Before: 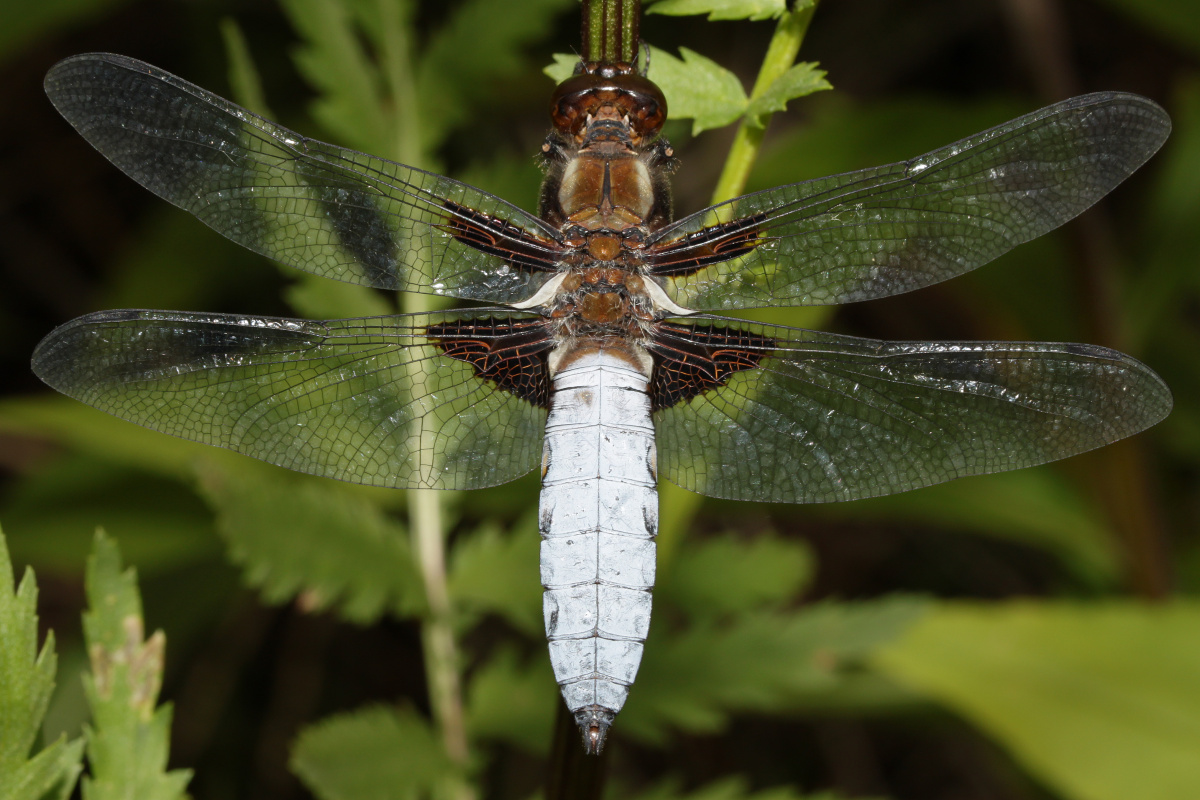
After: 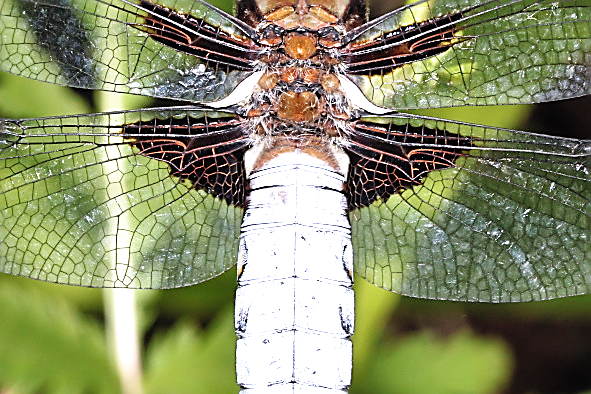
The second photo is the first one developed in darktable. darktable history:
crop: left 25.342%, top 25.219%, right 25.366%, bottom 25.44%
color calibration: gray › normalize channels true, illuminant as shot in camera, x 0.363, y 0.385, temperature 4534.54 K, gamut compression 0.005
shadows and highlights: shadows 13.65, white point adjustment 1.2, soften with gaussian
contrast brightness saturation: brightness 0.116
exposure: black level correction -0.005, exposure 1.002 EV, compensate highlight preservation false
filmic rgb: black relative exposure -6.29 EV, white relative exposure 2.8 EV, threshold 3.06 EV, target black luminance 0%, hardness 4.59, latitude 67.93%, contrast 1.295, shadows ↔ highlights balance -3.44%, preserve chrominance no, color science v5 (2021), enable highlight reconstruction true
sharpen: radius 1.686, amount 1.302
